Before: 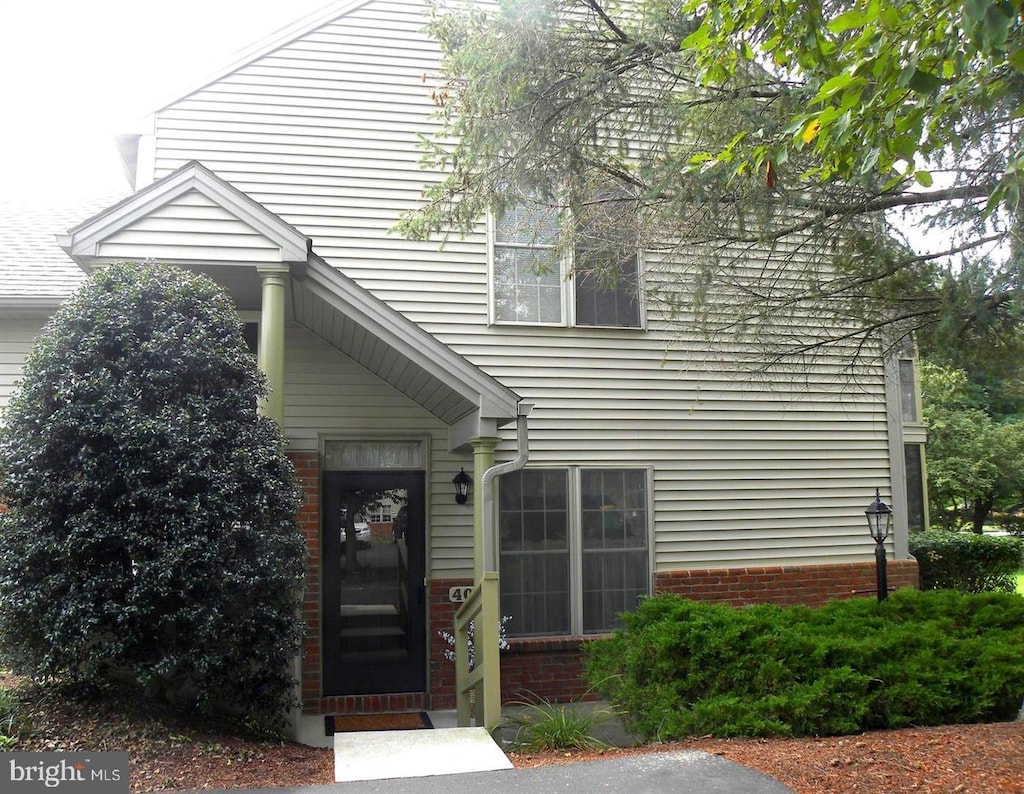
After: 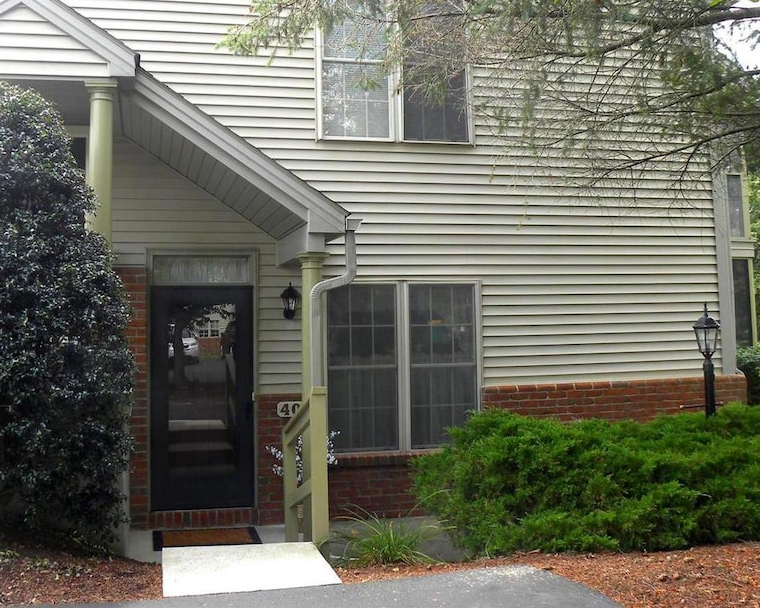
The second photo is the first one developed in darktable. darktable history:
crop: left 16.862%, top 23.316%, right 8.888%
